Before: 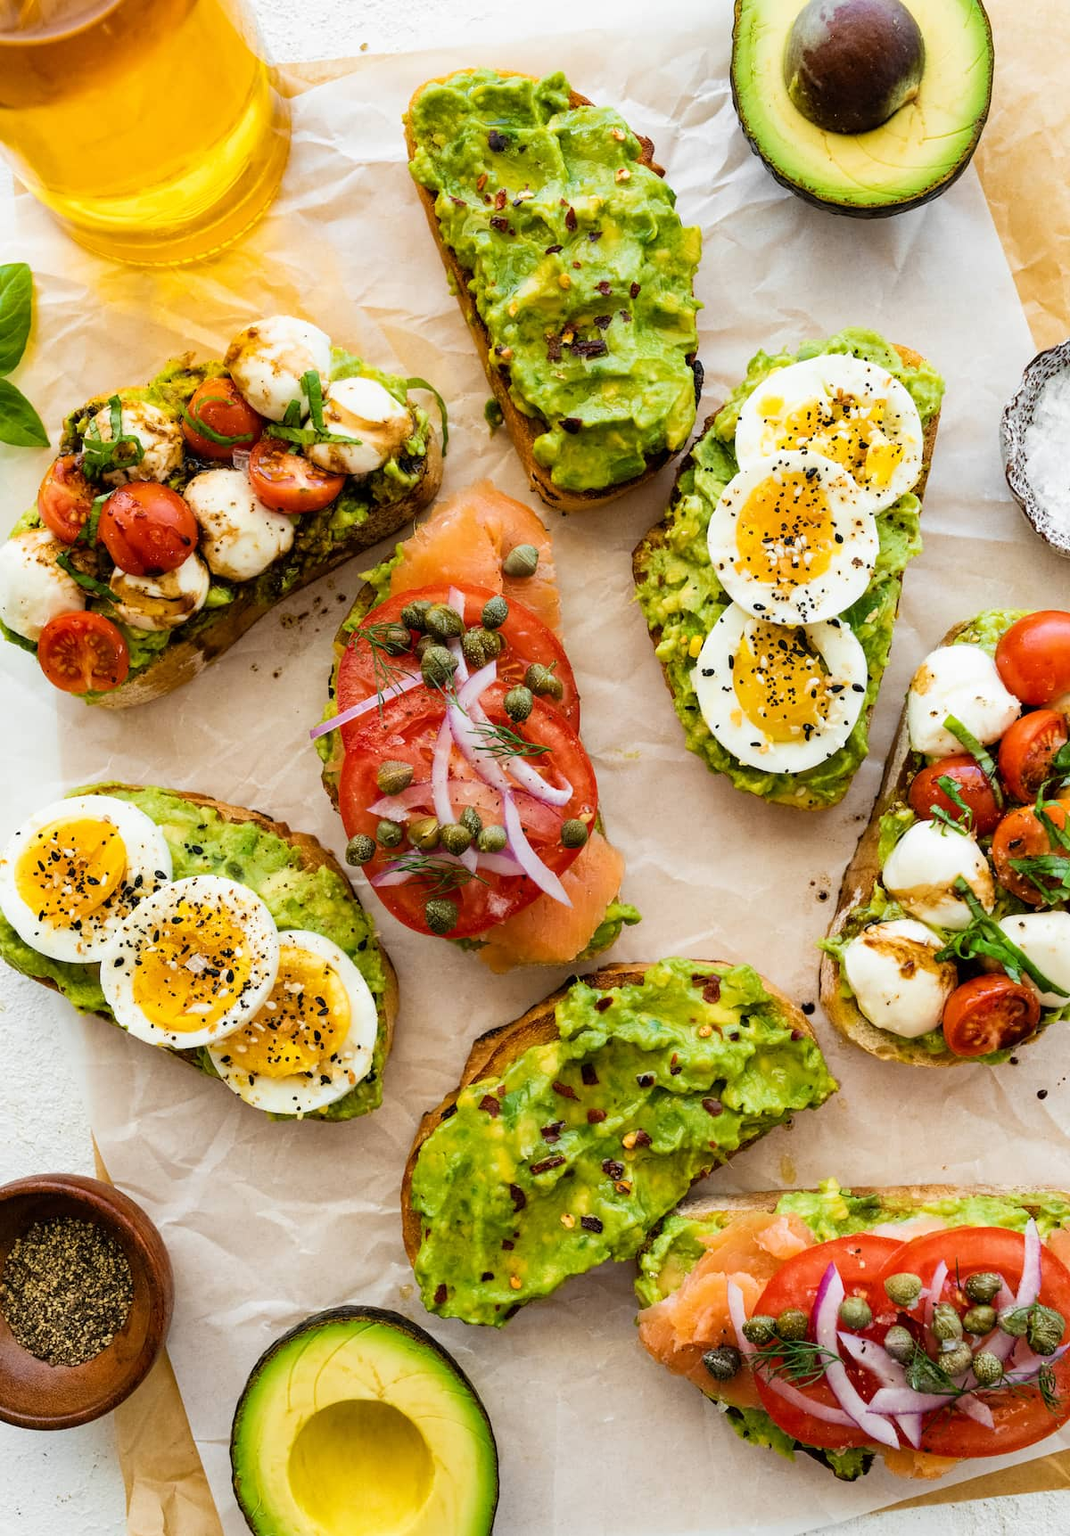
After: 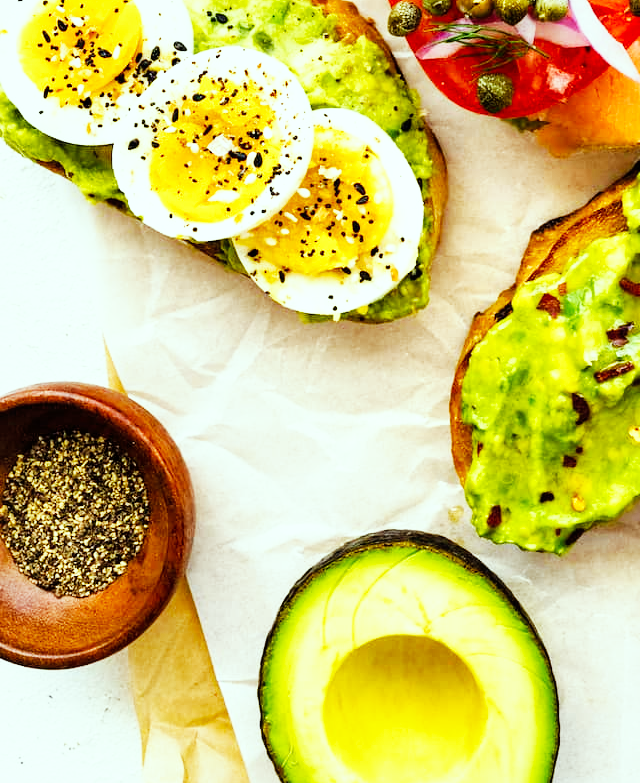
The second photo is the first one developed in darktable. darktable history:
crop and rotate: top 54.291%, right 46.618%, bottom 0.218%
color correction: highlights a* -6.33, highlights b* 0.635
base curve: curves: ch0 [(0, 0) (0.007, 0.004) (0.027, 0.03) (0.046, 0.07) (0.207, 0.54) (0.442, 0.872) (0.673, 0.972) (1, 1)], preserve colors none
local contrast: mode bilateral grid, contrast 20, coarseness 50, detail 119%, midtone range 0.2
exposure: compensate highlight preservation false
shadows and highlights: shadows 25.71, highlights -24.16
